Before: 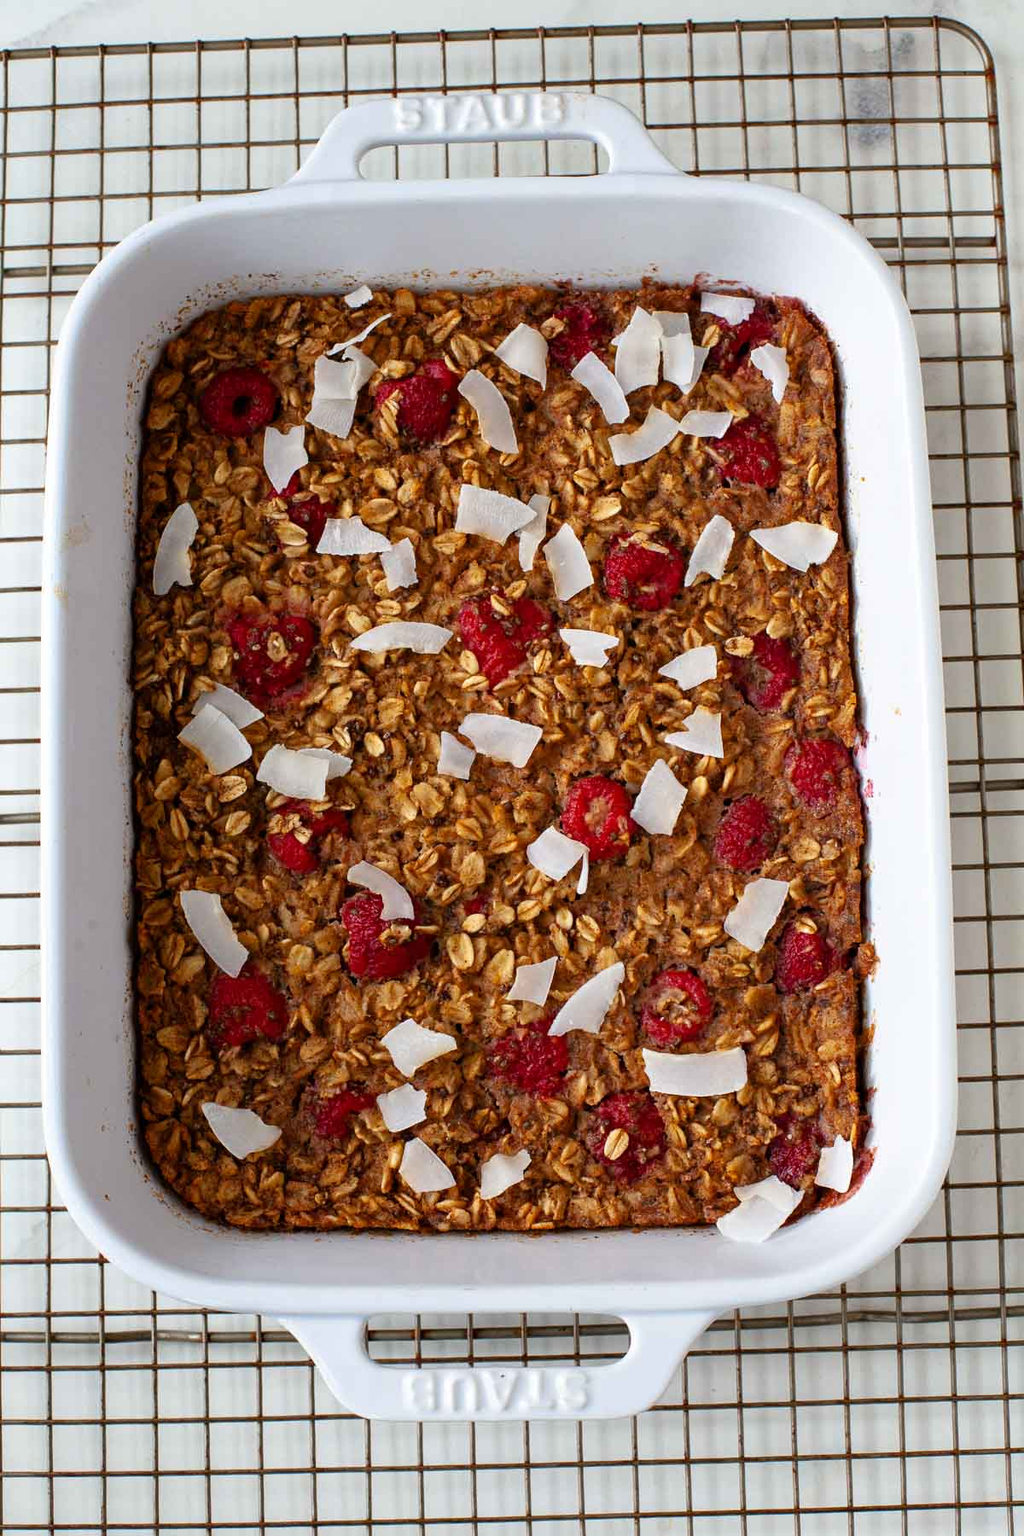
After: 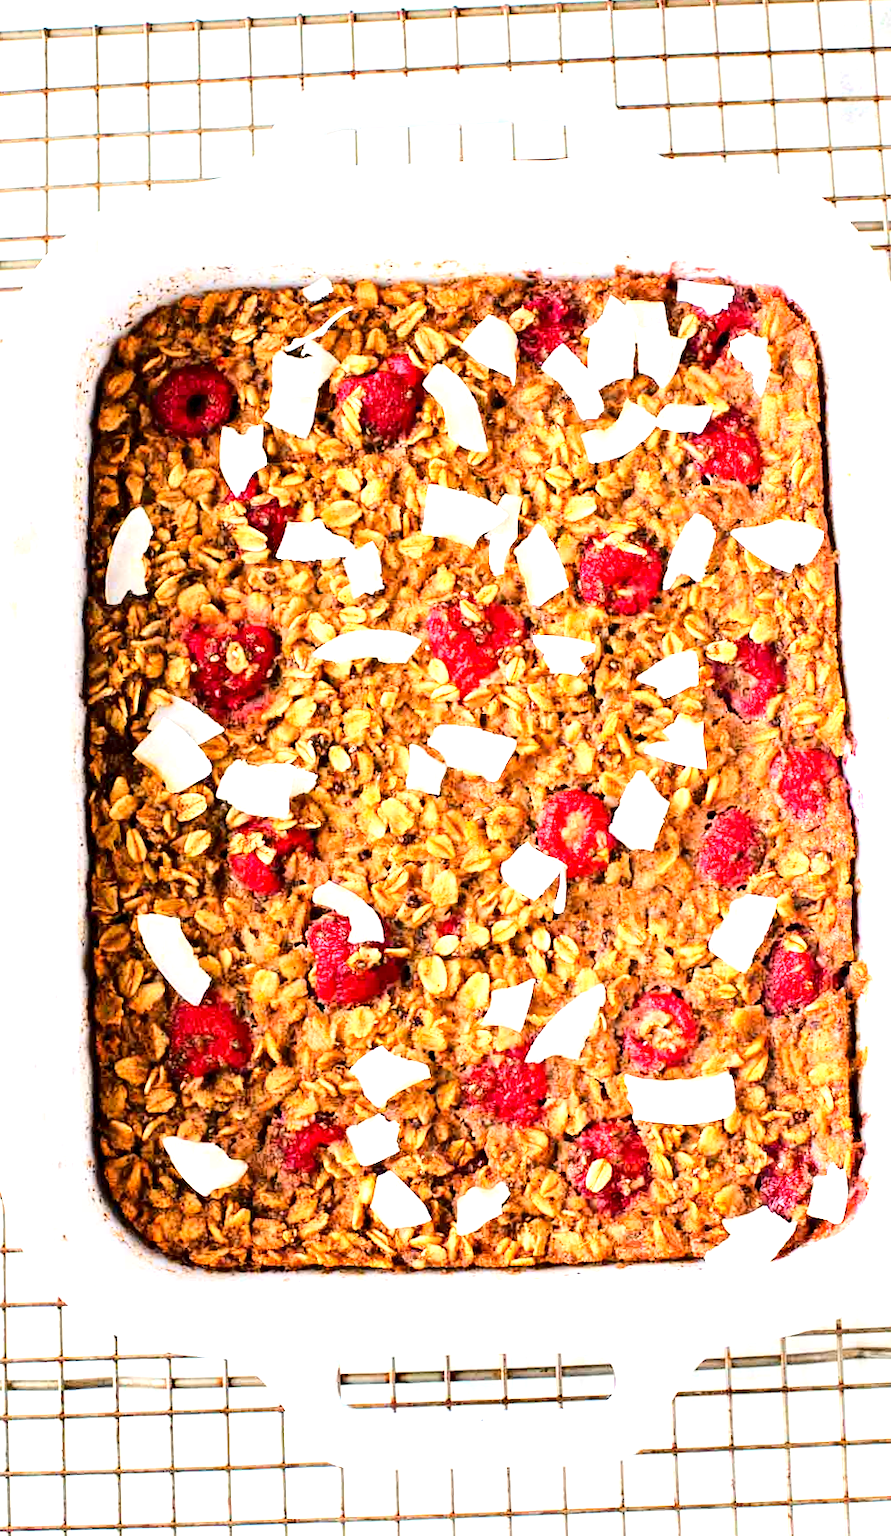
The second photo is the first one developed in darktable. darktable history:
crop and rotate: angle 0.664°, left 4.148%, top 0.695%, right 11.483%, bottom 2.375%
exposure: black level correction 0.001, exposure 1.989 EV, compensate exposure bias true, compensate highlight preservation false
base curve: curves: ch0 [(0, 0) (0.036, 0.025) (0.121, 0.166) (0.206, 0.329) (0.605, 0.79) (1, 1)]
